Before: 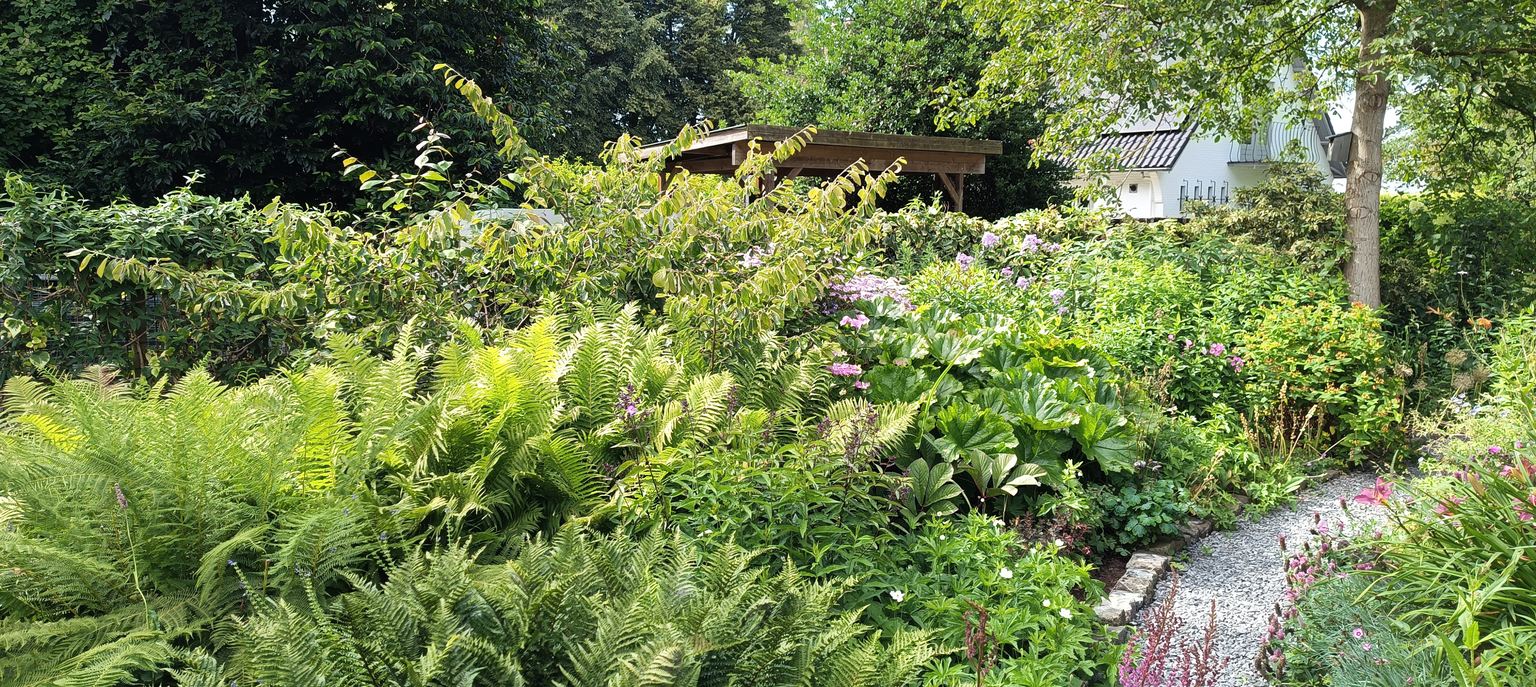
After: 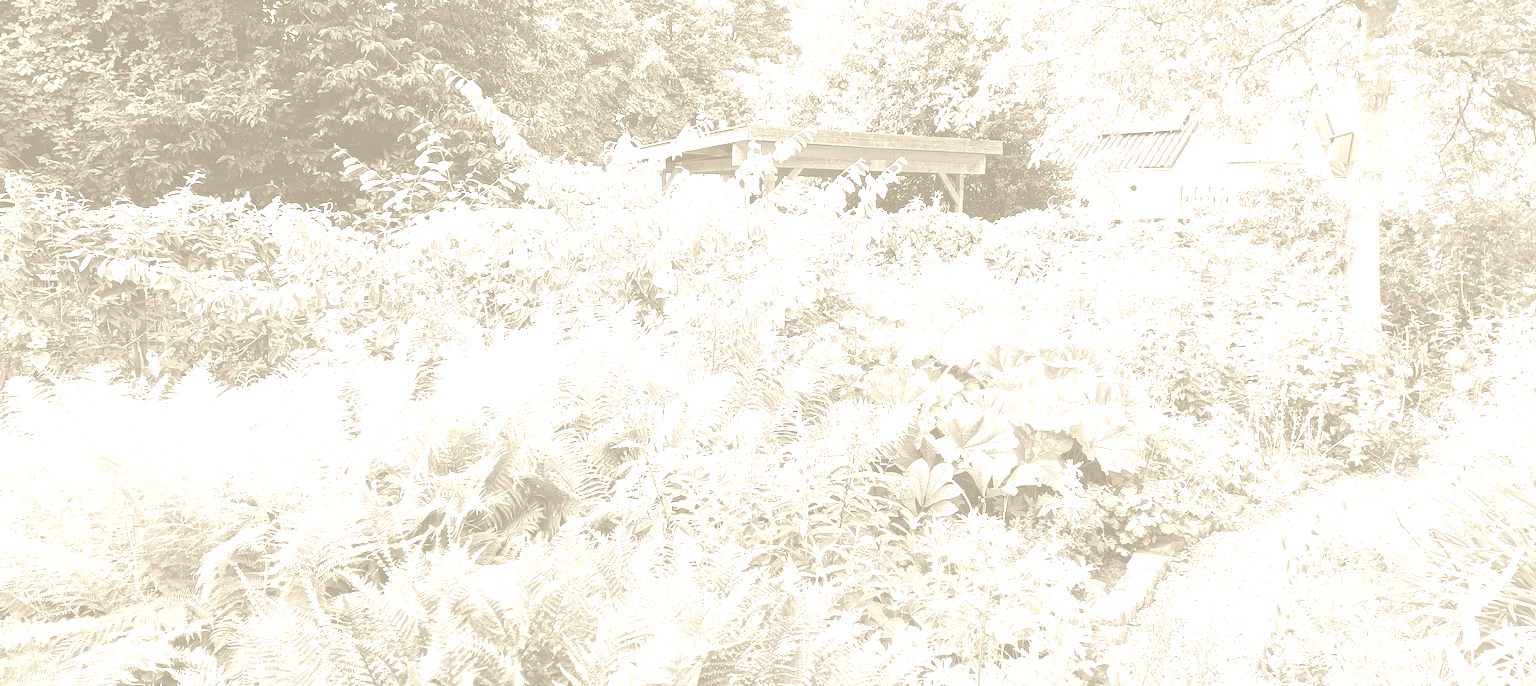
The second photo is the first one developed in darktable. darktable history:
exposure: exposure 0.722 EV, compensate highlight preservation false
colorize: hue 36°, saturation 71%, lightness 80.79%
color balance rgb: perceptual saturation grading › global saturation 20%, perceptual saturation grading › highlights -50%, perceptual saturation grading › shadows 30%, perceptual brilliance grading › global brilliance 10%, perceptual brilliance grading › shadows 15%
